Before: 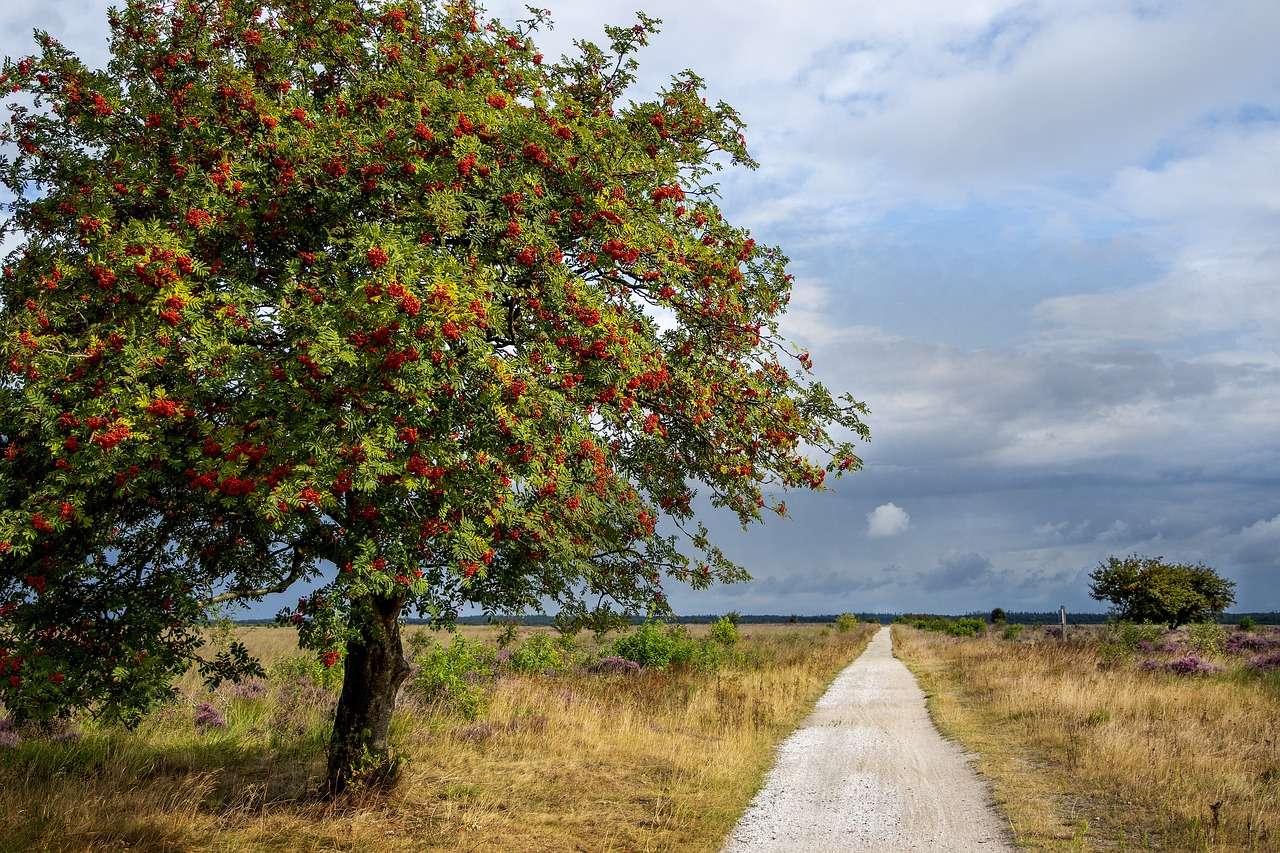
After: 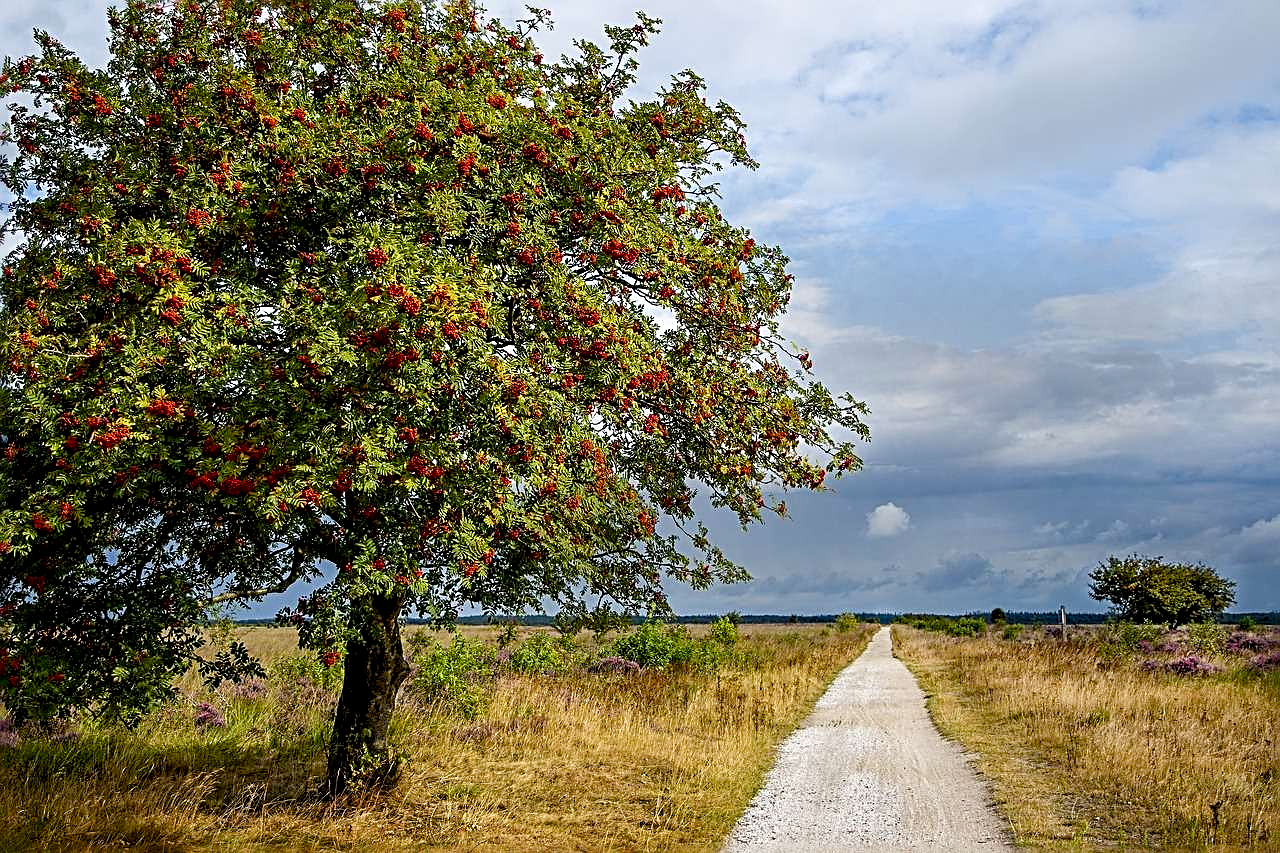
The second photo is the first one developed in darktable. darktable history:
base curve: preserve colors none
color balance rgb: perceptual saturation grading › global saturation 20%, perceptual saturation grading › highlights -25.6%, perceptual saturation grading › shadows 24.531%, global vibrance 9.716%
sharpen: radius 2.83, amount 0.705
exposure: black level correction 0.004, exposure 0.015 EV, compensate highlight preservation false
